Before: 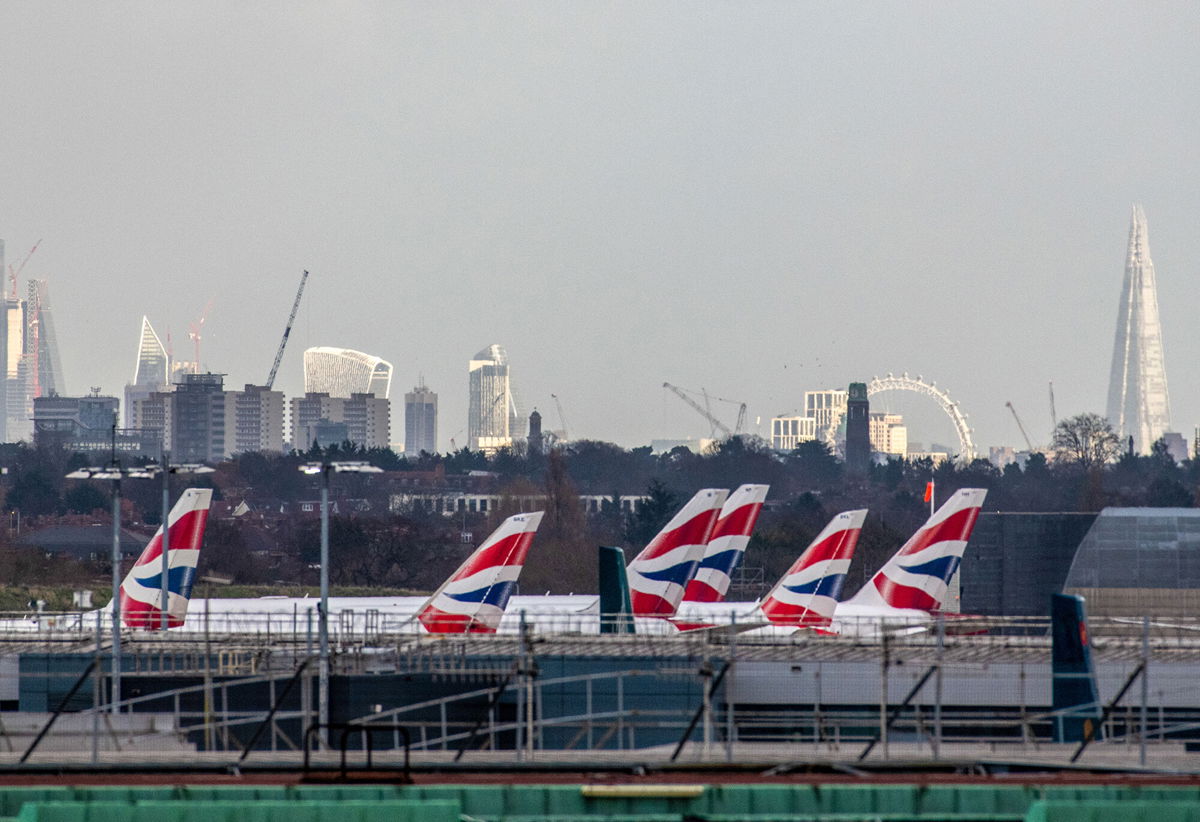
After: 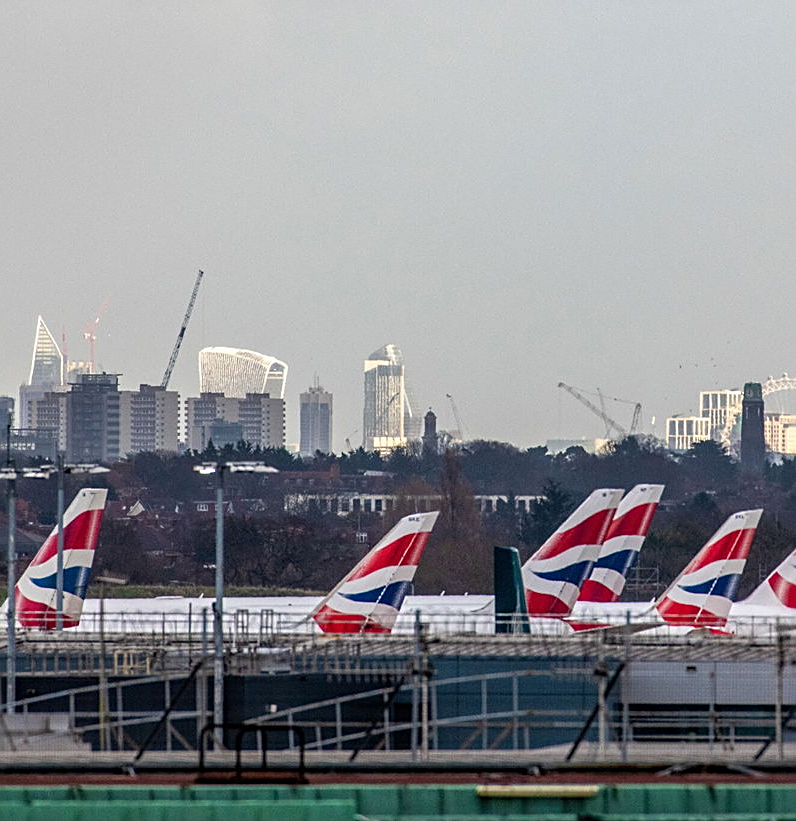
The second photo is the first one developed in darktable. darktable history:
crop and rotate: left 8.827%, right 24.827%
sharpen: on, module defaults
